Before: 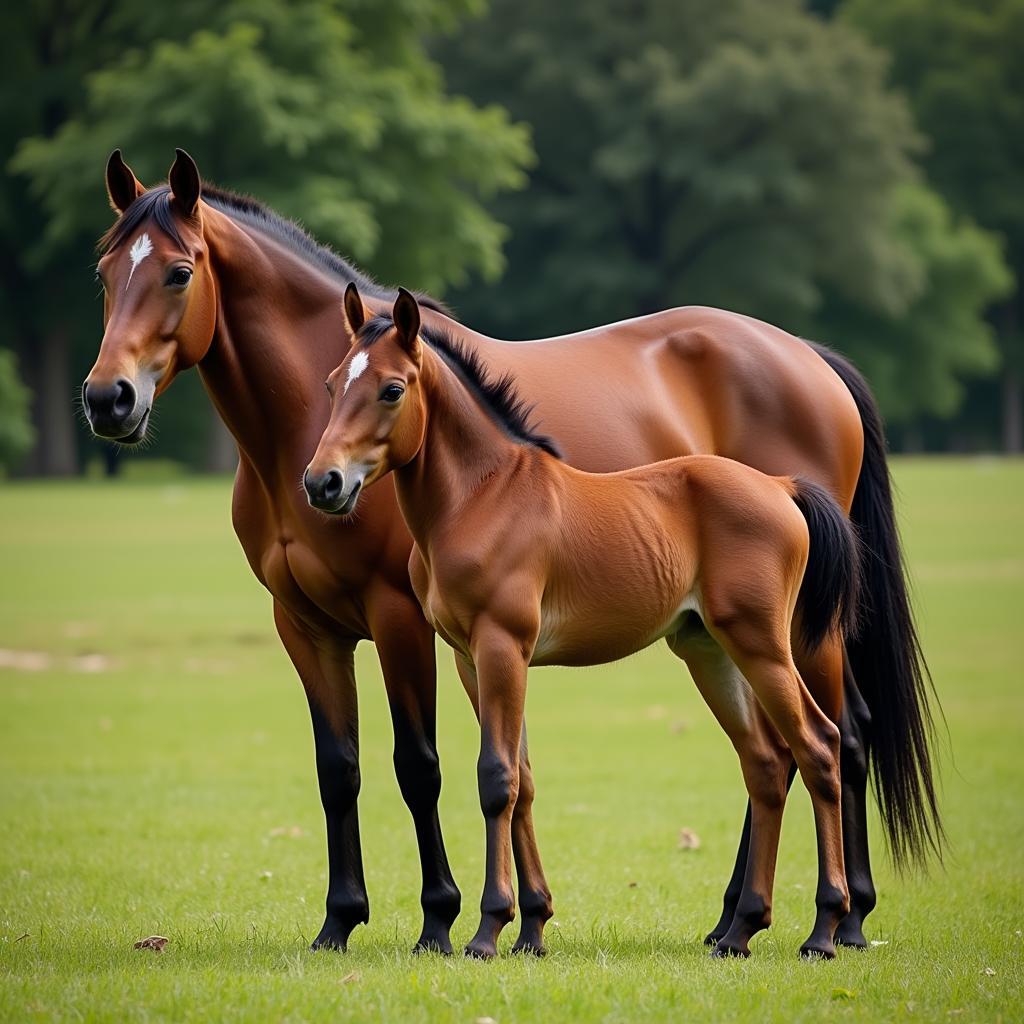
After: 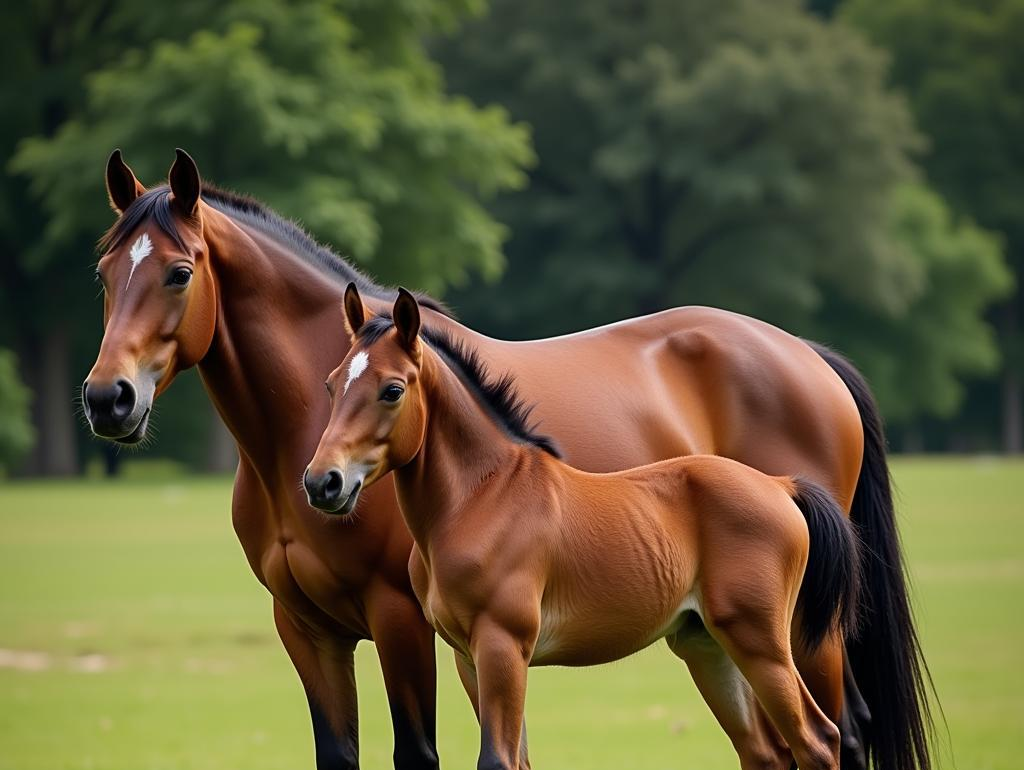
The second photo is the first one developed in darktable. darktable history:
crop: bottom 24.725%
